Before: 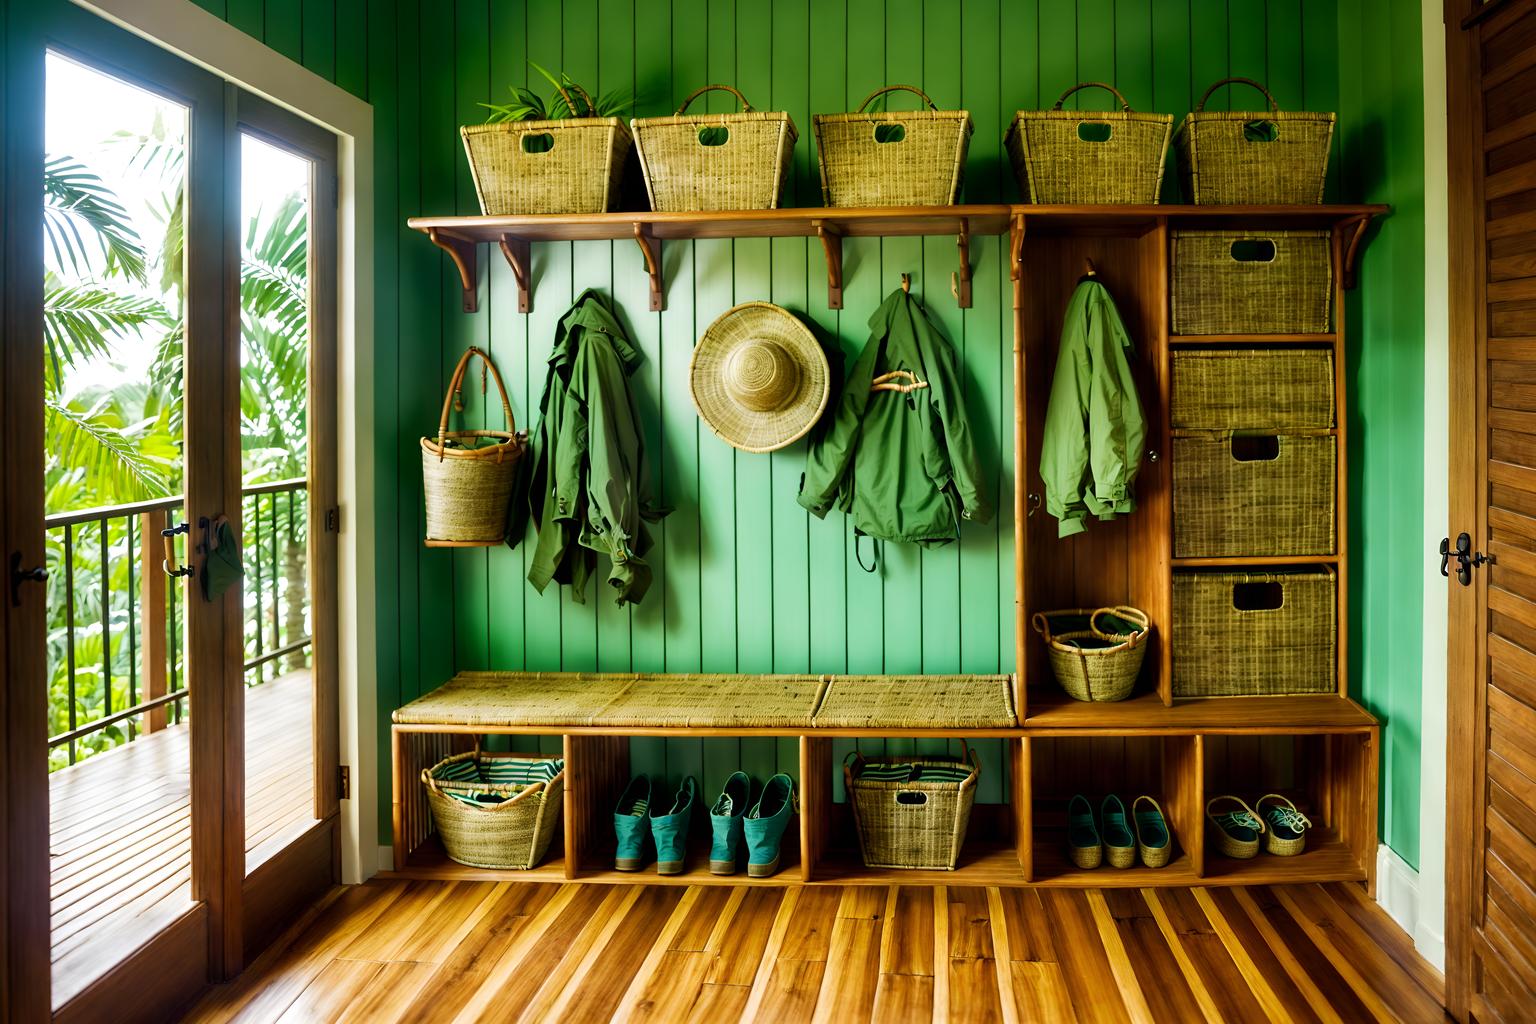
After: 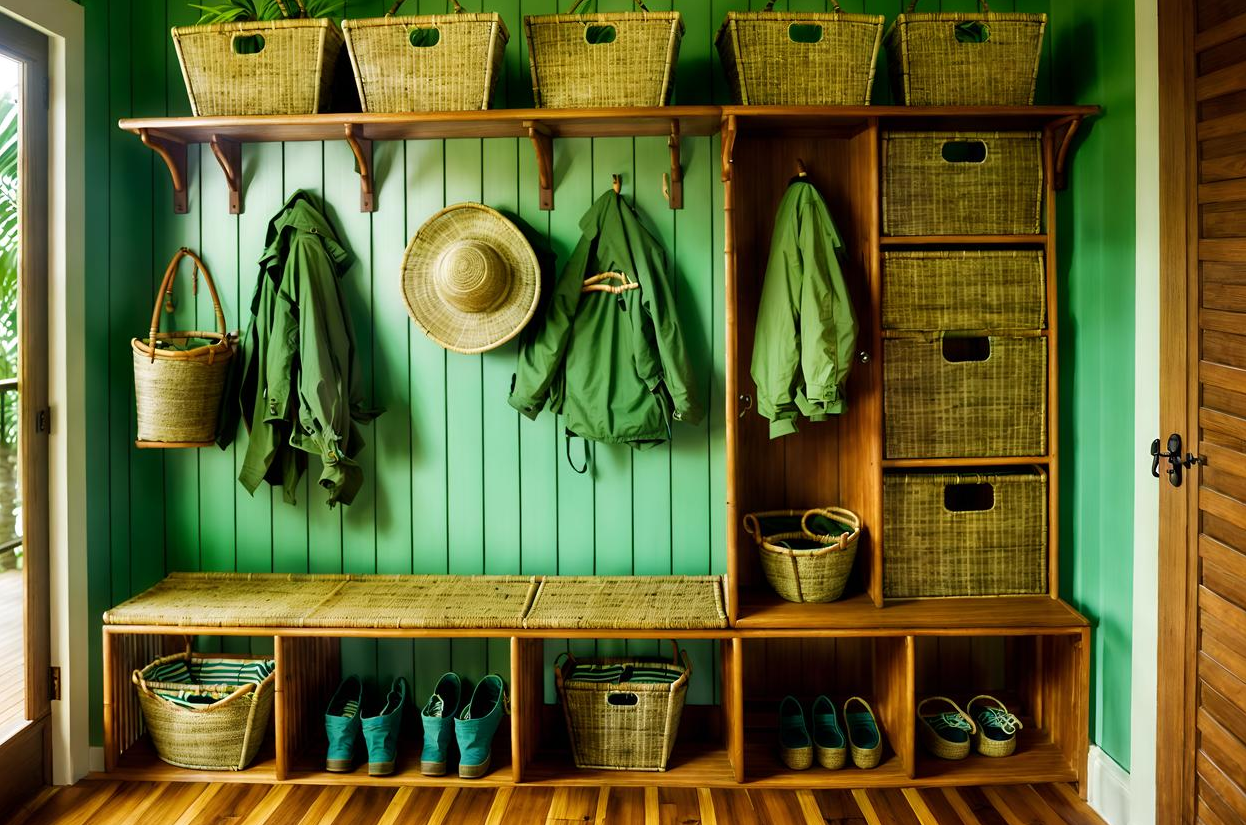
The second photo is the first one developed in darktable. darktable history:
crop: left 18.834%, top 9.75%, right 0.001%, bottom 9.636%
